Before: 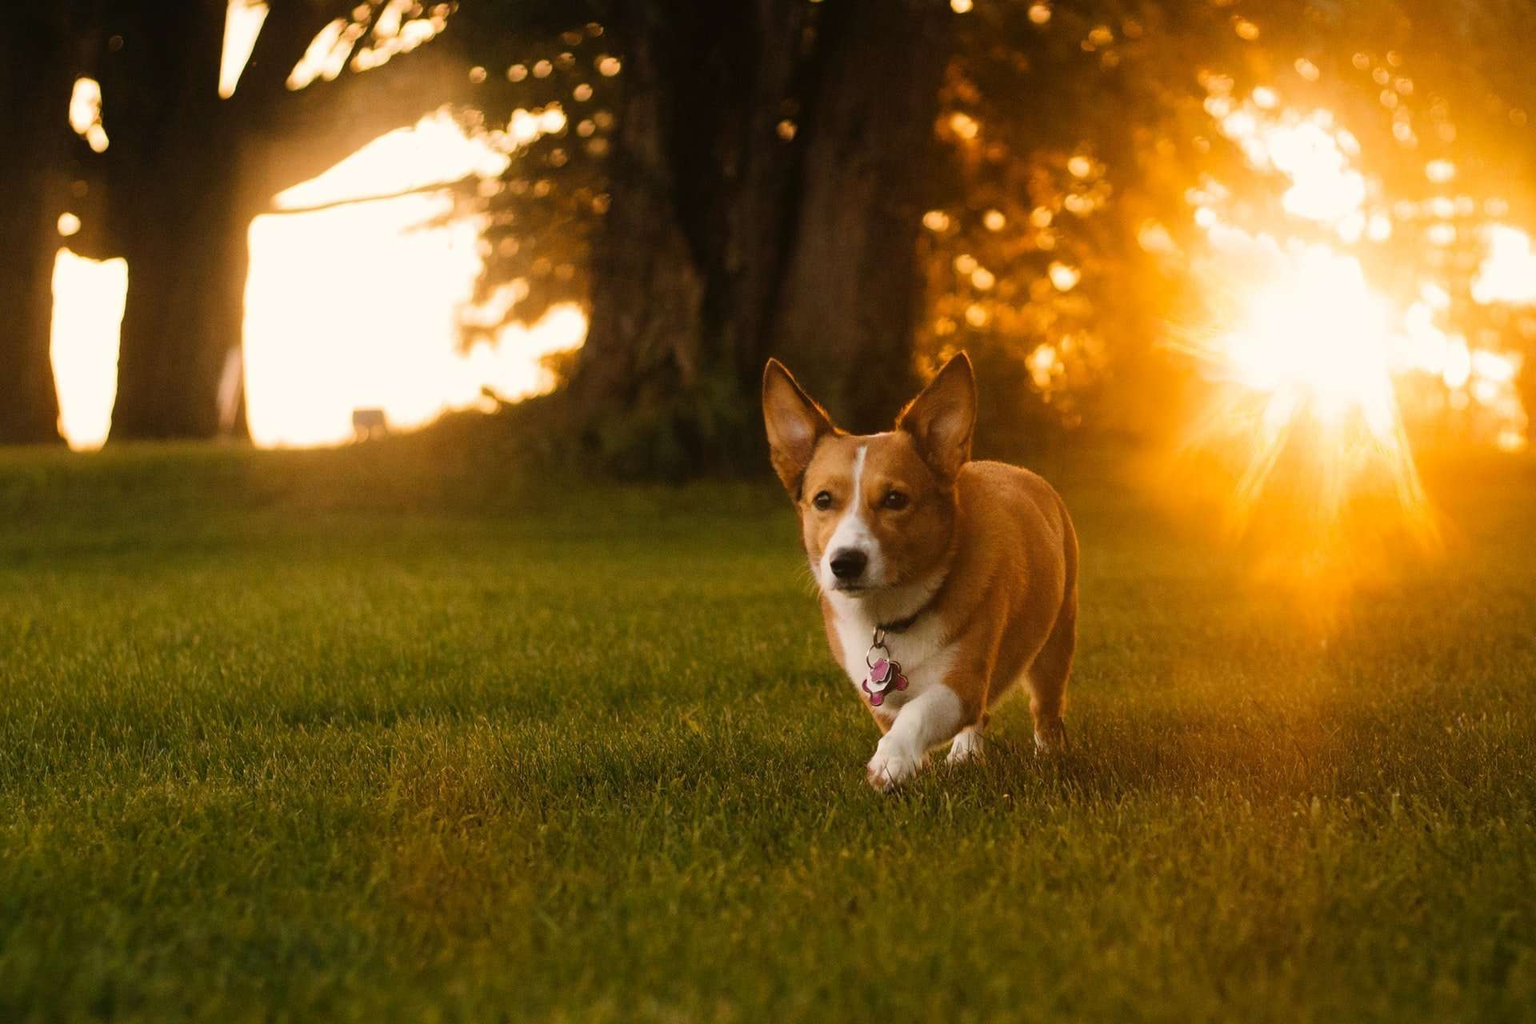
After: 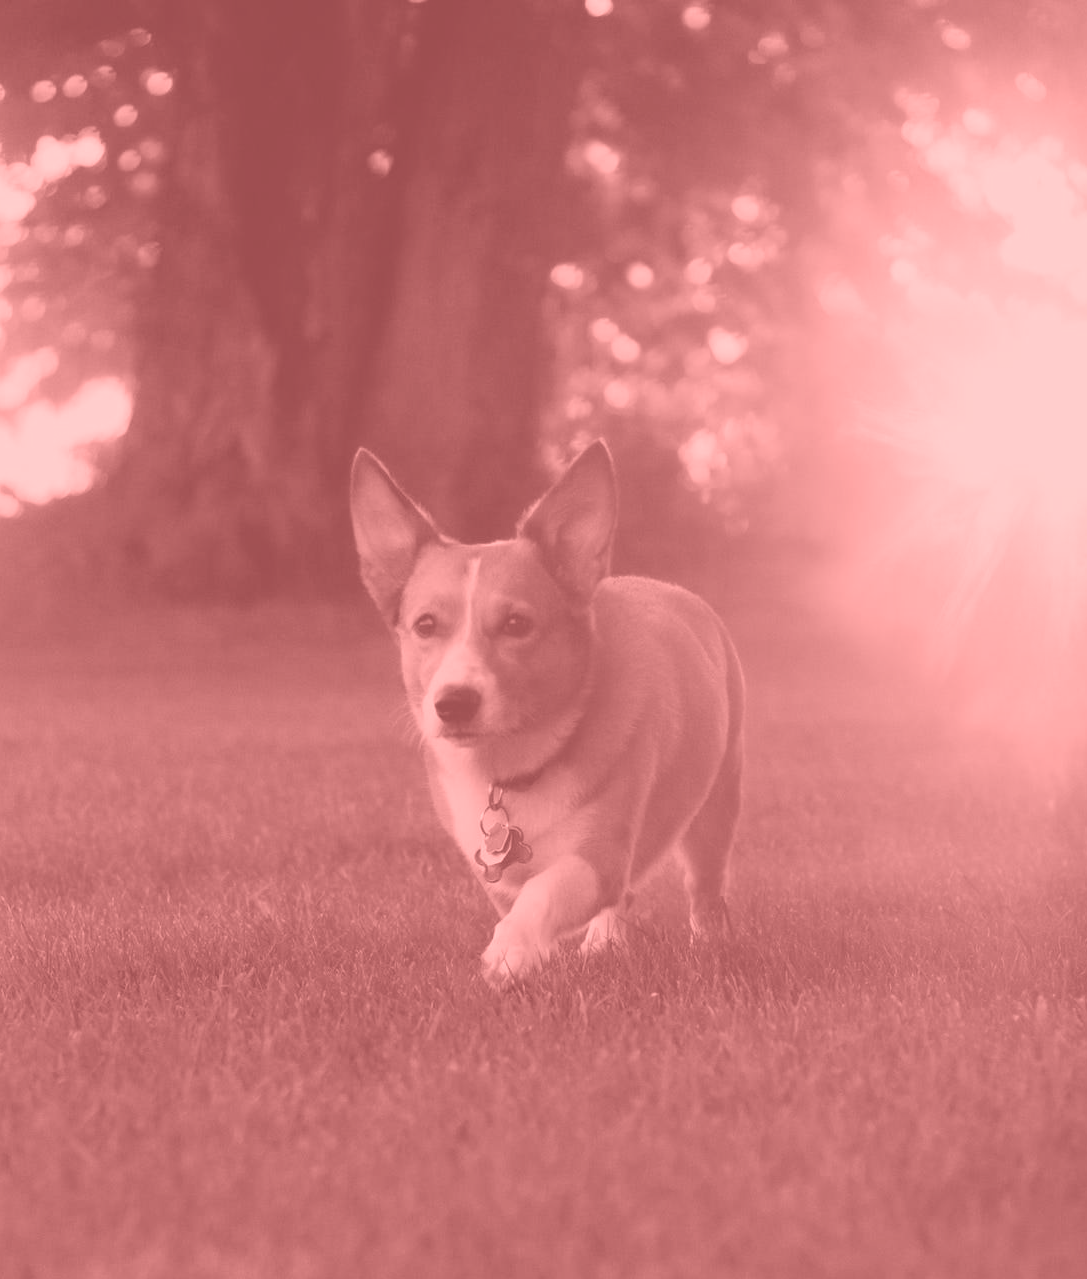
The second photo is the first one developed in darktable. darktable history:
crop: left 31.458%, top 0%, right 11.876%
colorize: saturation 51%, source mix 50.67%, lightness 50.67%
